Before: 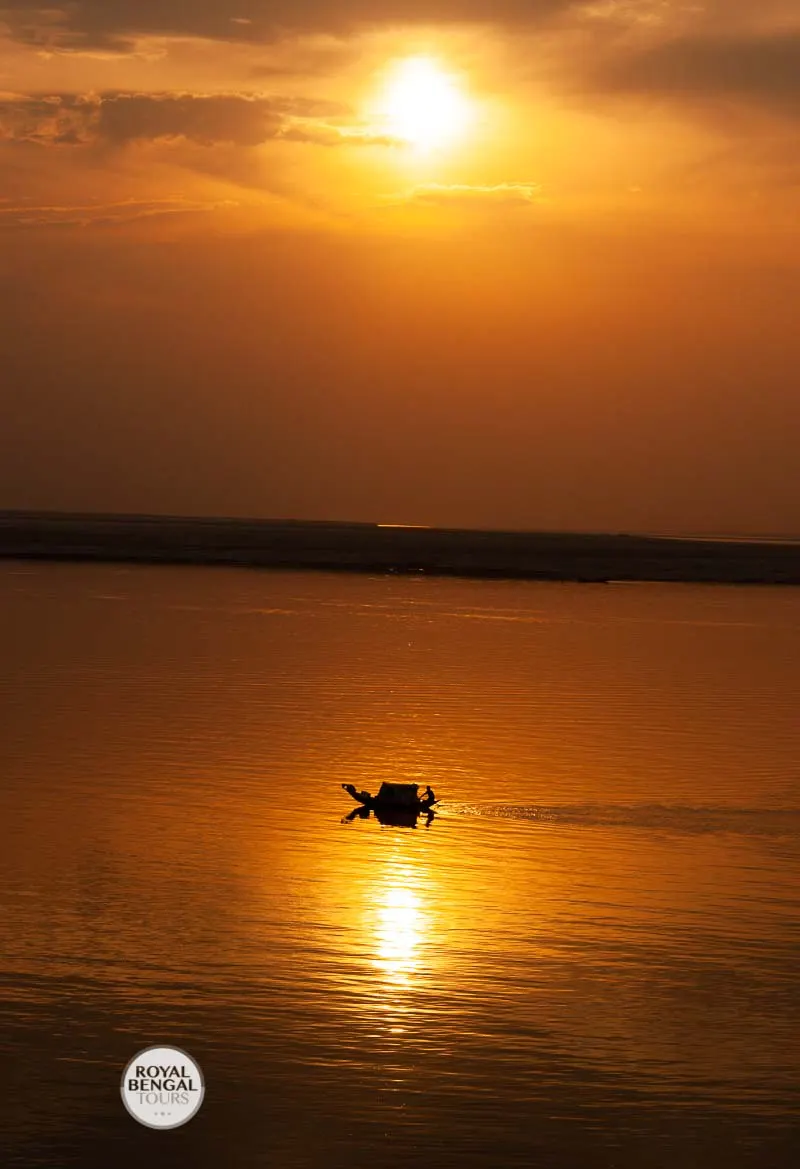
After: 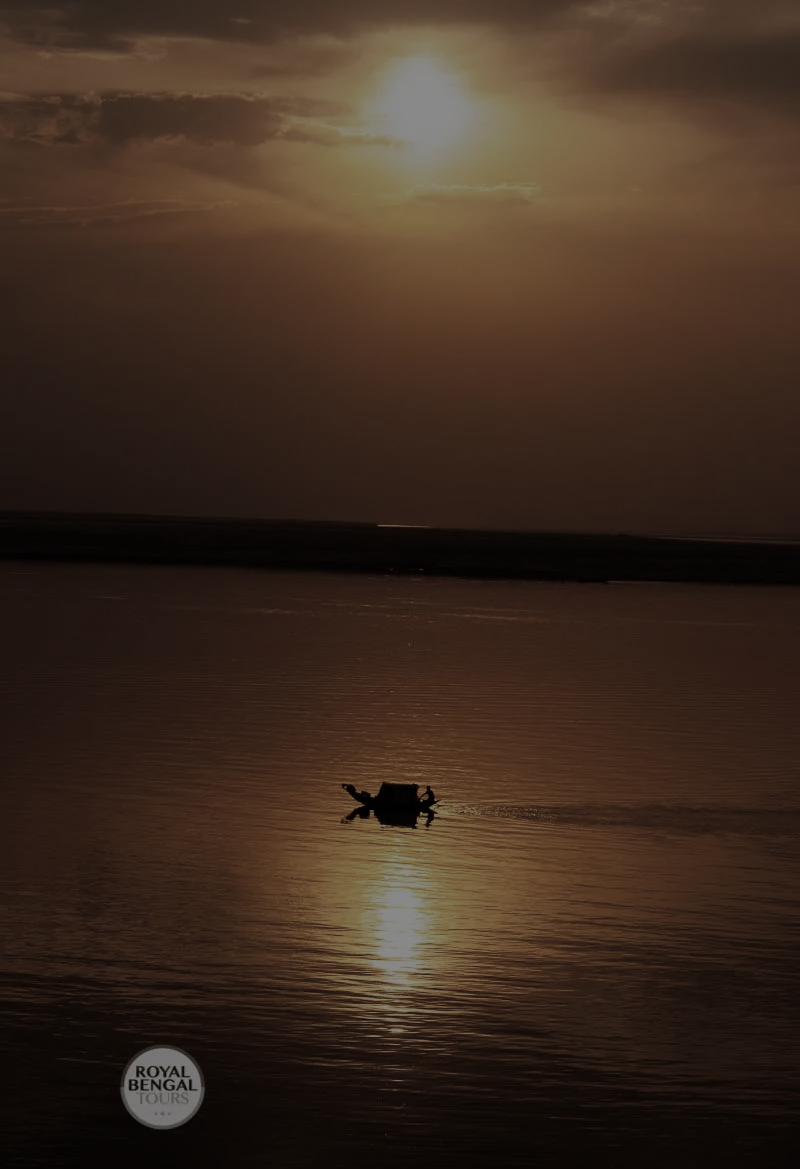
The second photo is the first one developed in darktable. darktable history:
color correction: saturation 0.5
exposure: exposure -2.002 EV, compensate highlight preservation false
